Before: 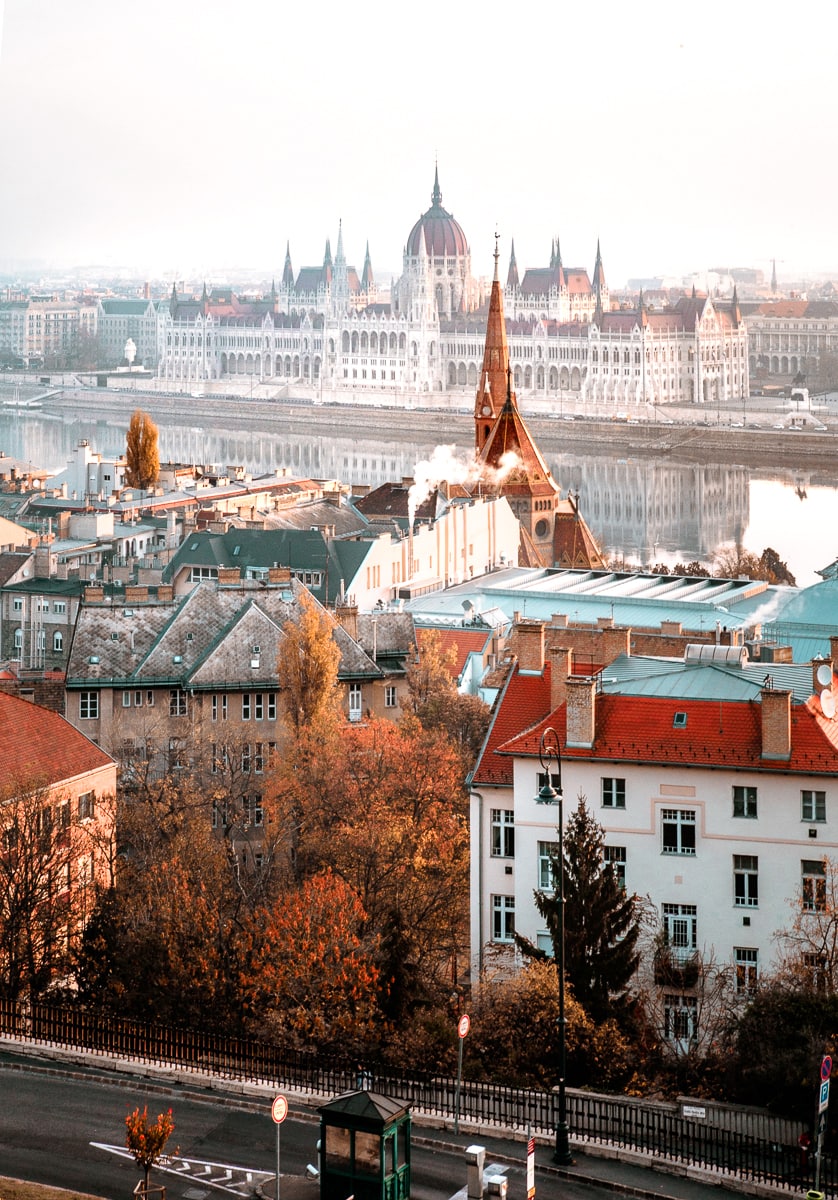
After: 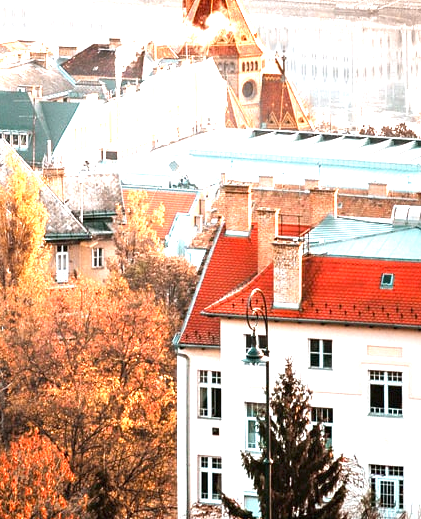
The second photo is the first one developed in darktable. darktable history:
crop: left 35.03%, top 36.625%, right 14.663%, bottom 20.057%
exposure: black level correction 0, exposure 1.55 EV, compensate exposure bias true, compensate highlight preservation false
